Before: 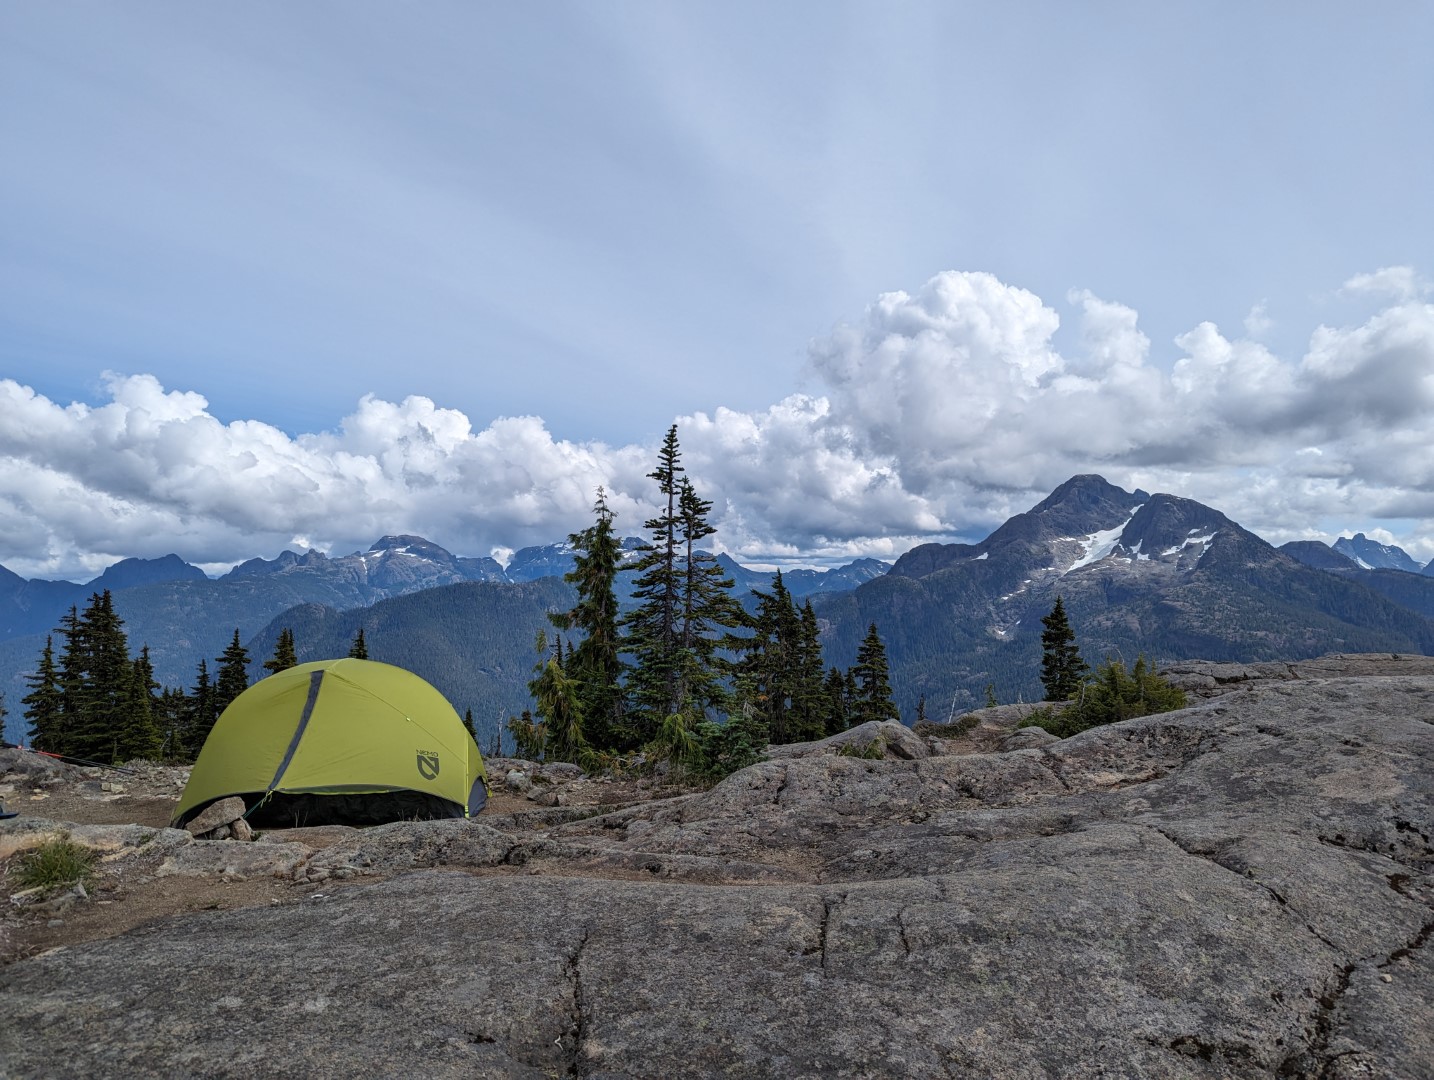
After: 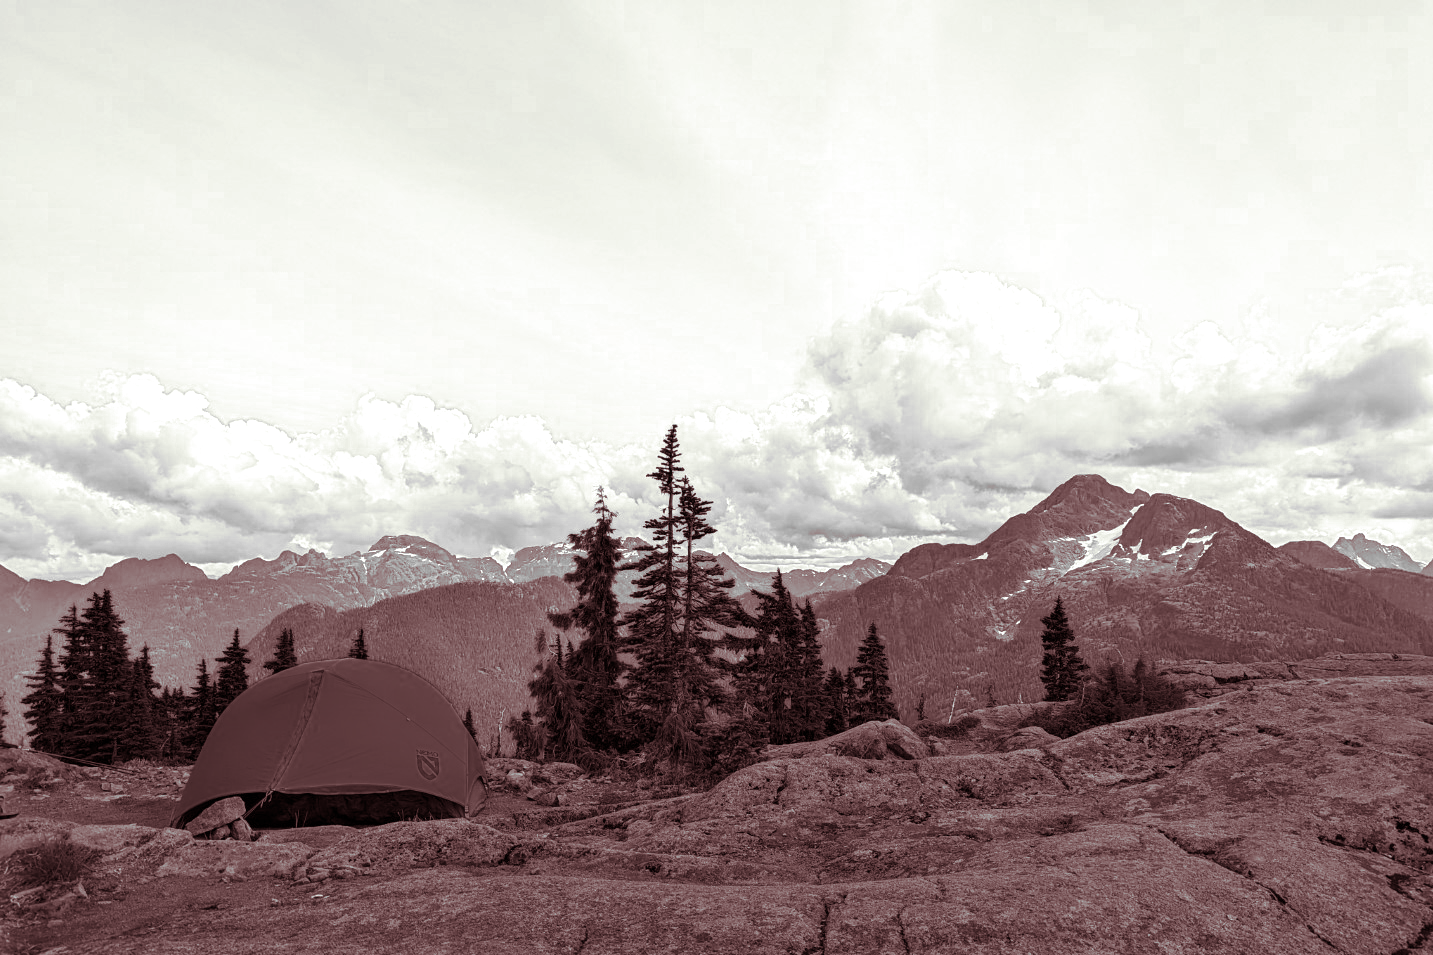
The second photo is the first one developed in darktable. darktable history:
color zones: curves: ch0 [(0.287, 0.048) (0.493, 0.484) (0.737, 0.816)]; ch1 [(0, 0) (0.143, 0) (0.286, 0) (0.429, 0) (0.571, 0) (0.714, 0) (0.857, 0)]
split-toning: on, module defaults
crop and rotate: top 0%, bottom 11.49%
